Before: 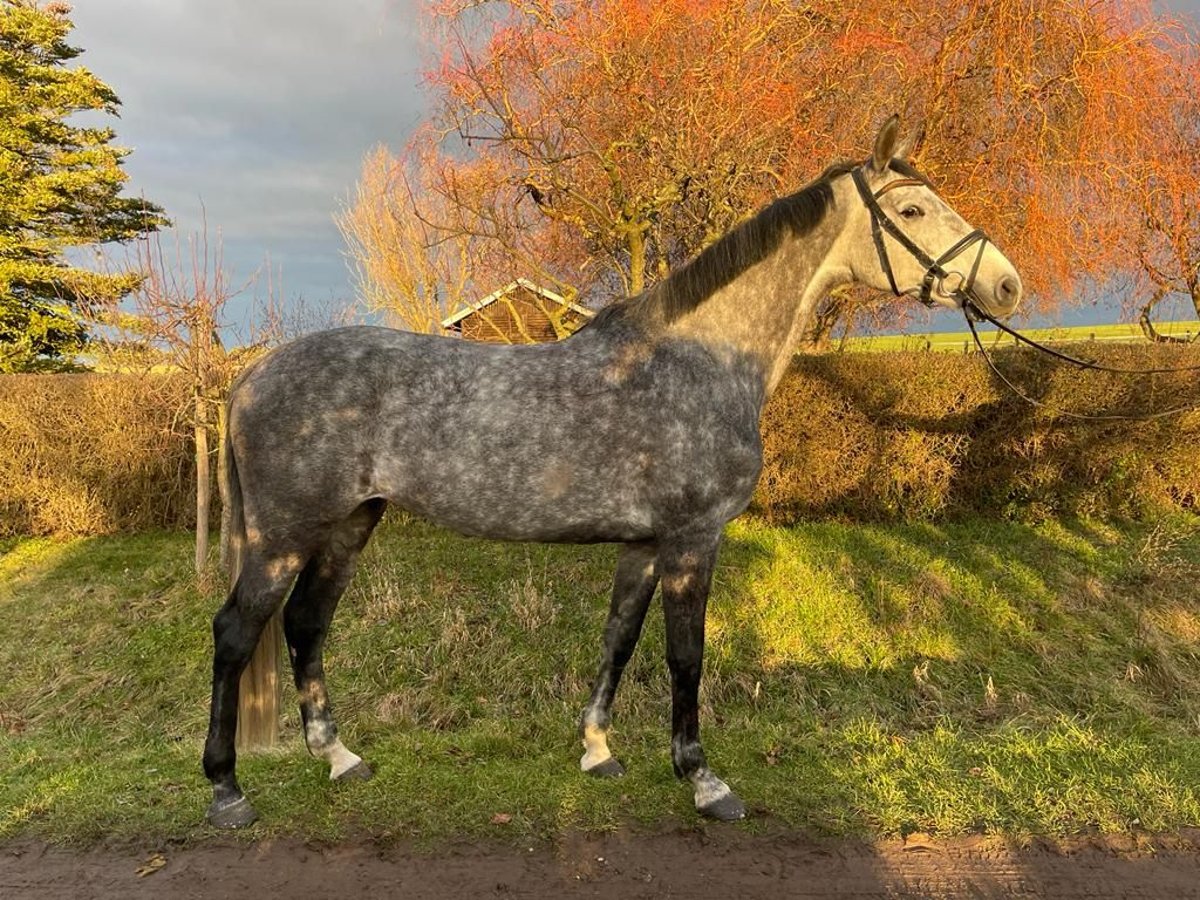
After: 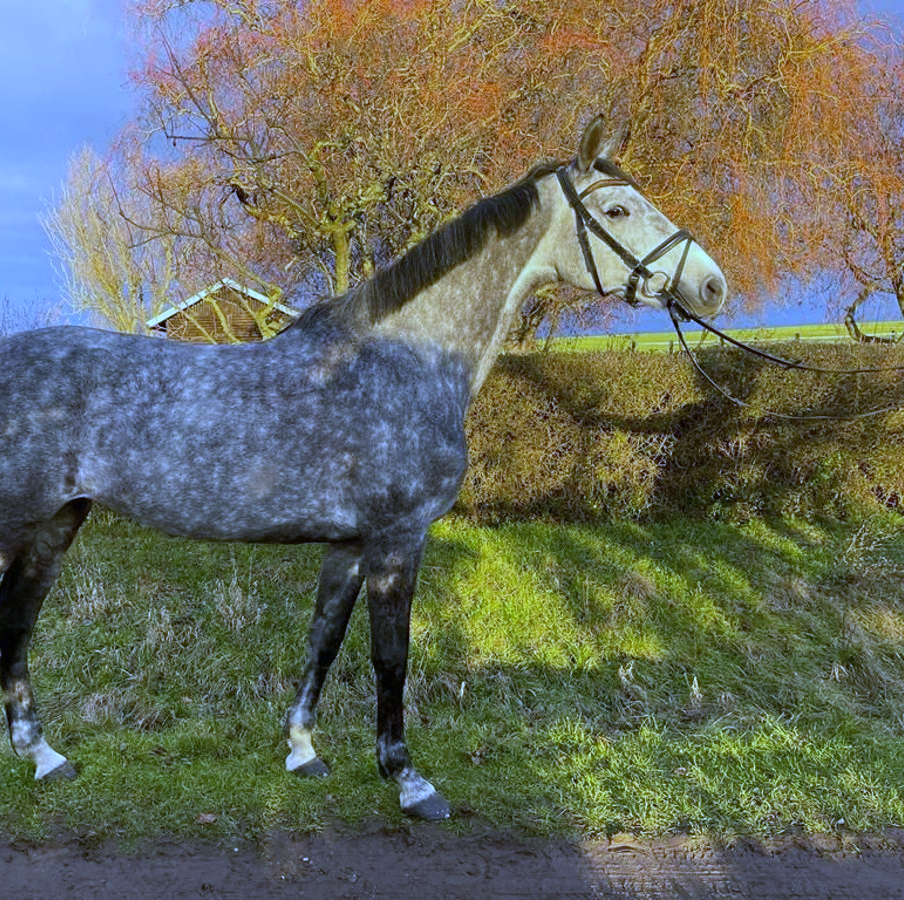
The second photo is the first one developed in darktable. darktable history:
crop and rotate: left 24.6%
white balance: red 0.766, blue 1.537
